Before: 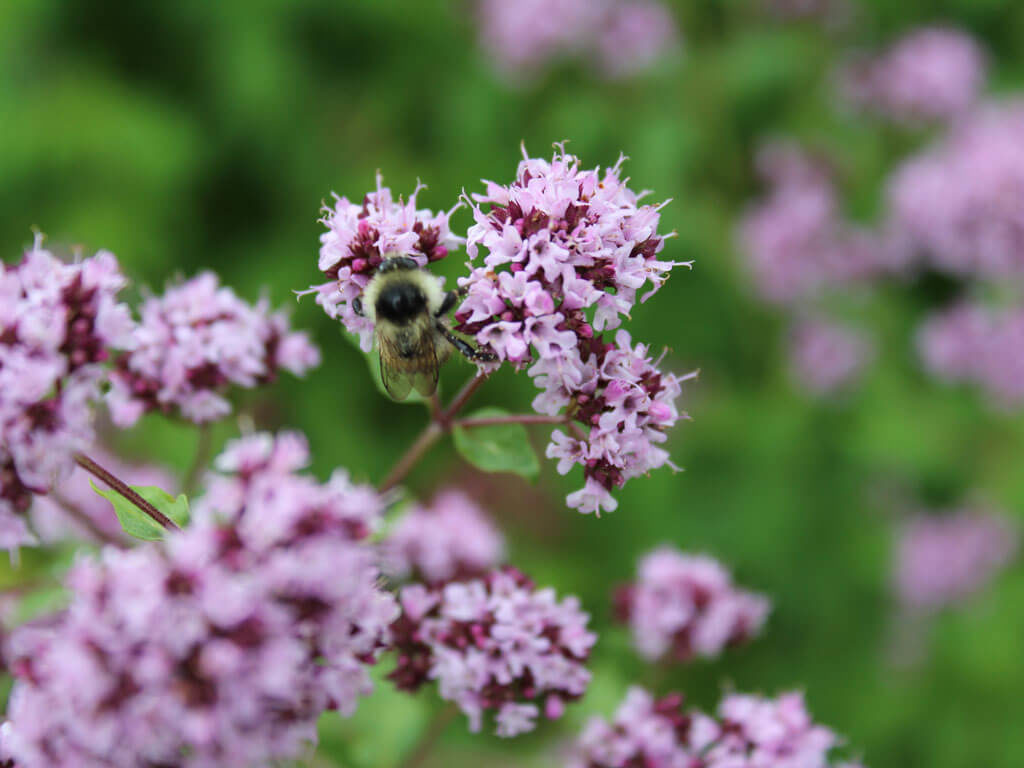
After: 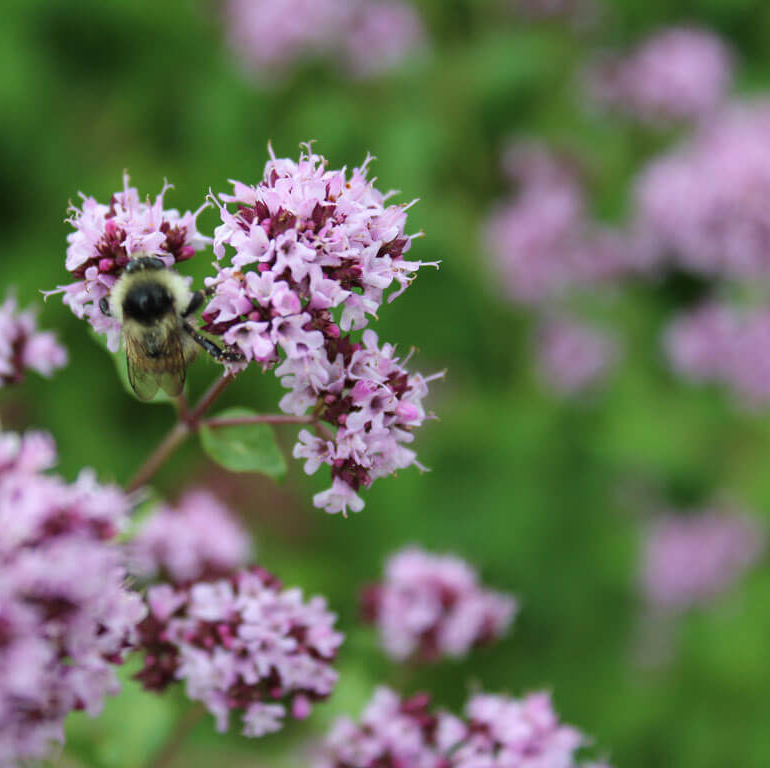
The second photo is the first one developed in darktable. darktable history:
crop and rotate: left 24.797%
